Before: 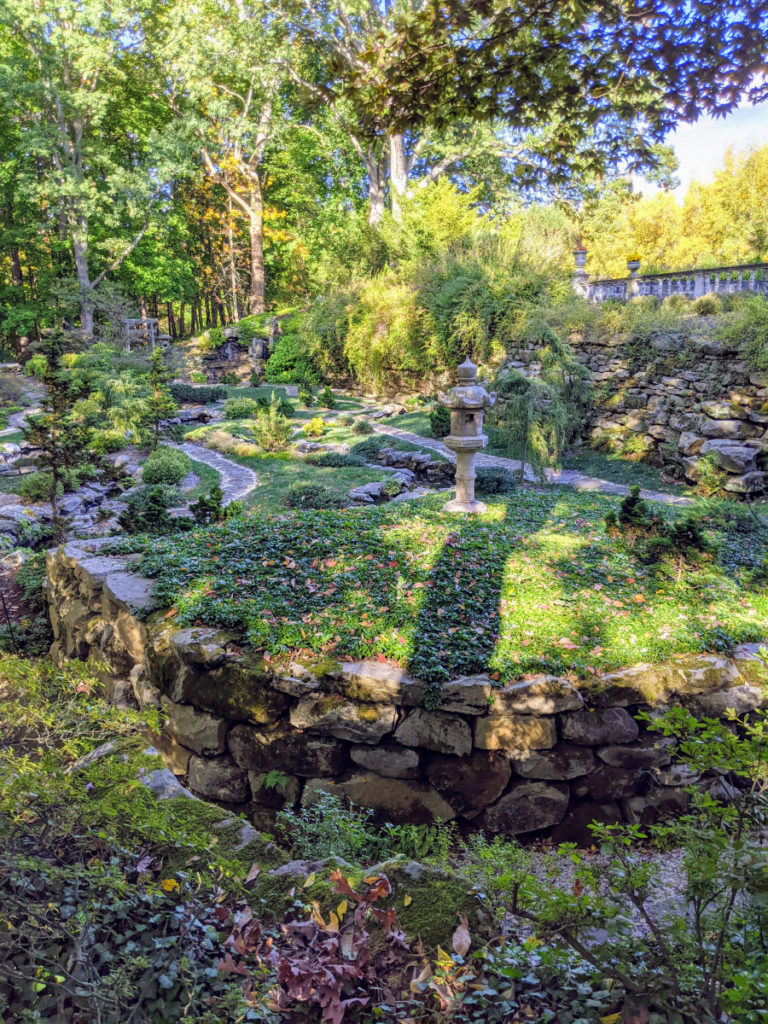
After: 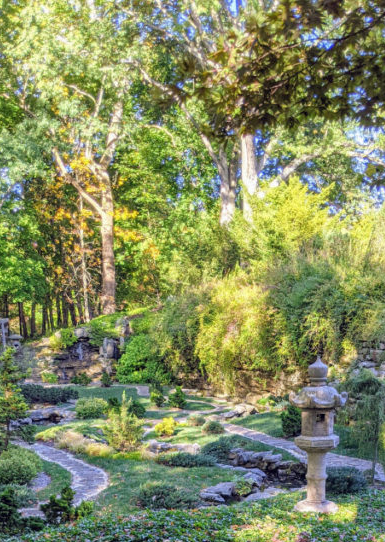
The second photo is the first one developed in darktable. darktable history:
crop: left 19.509%, right 30.306%, bottom 47.034%
